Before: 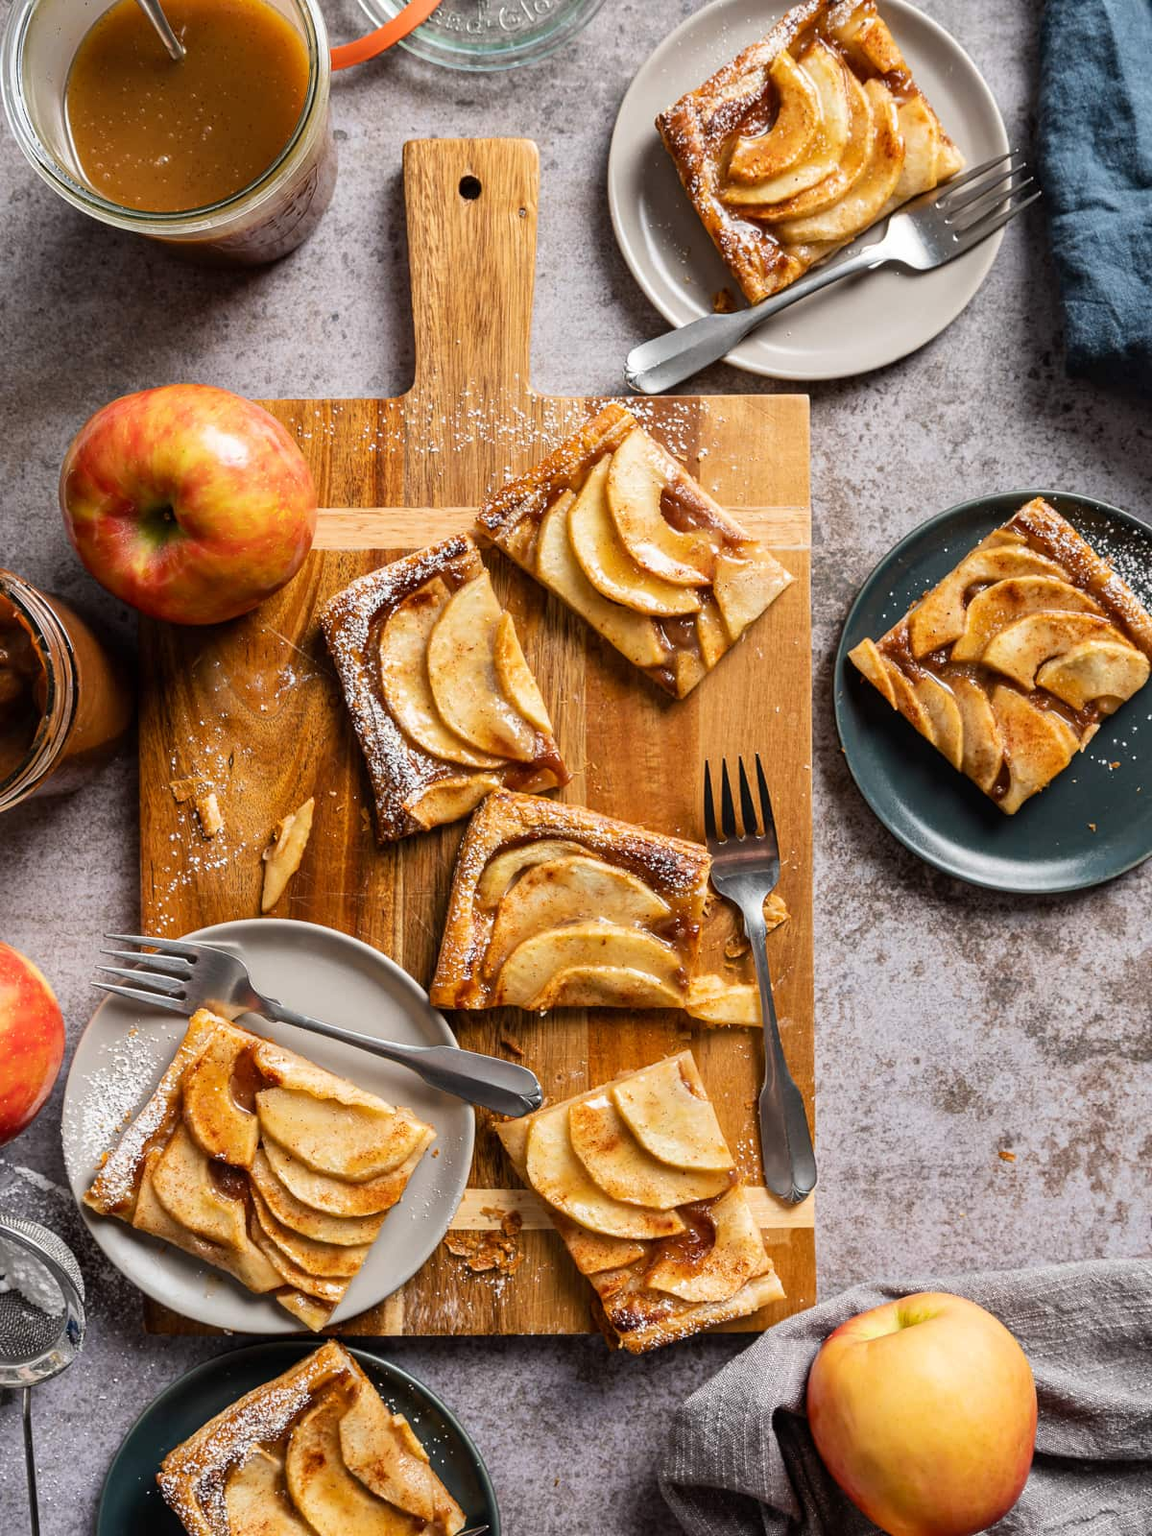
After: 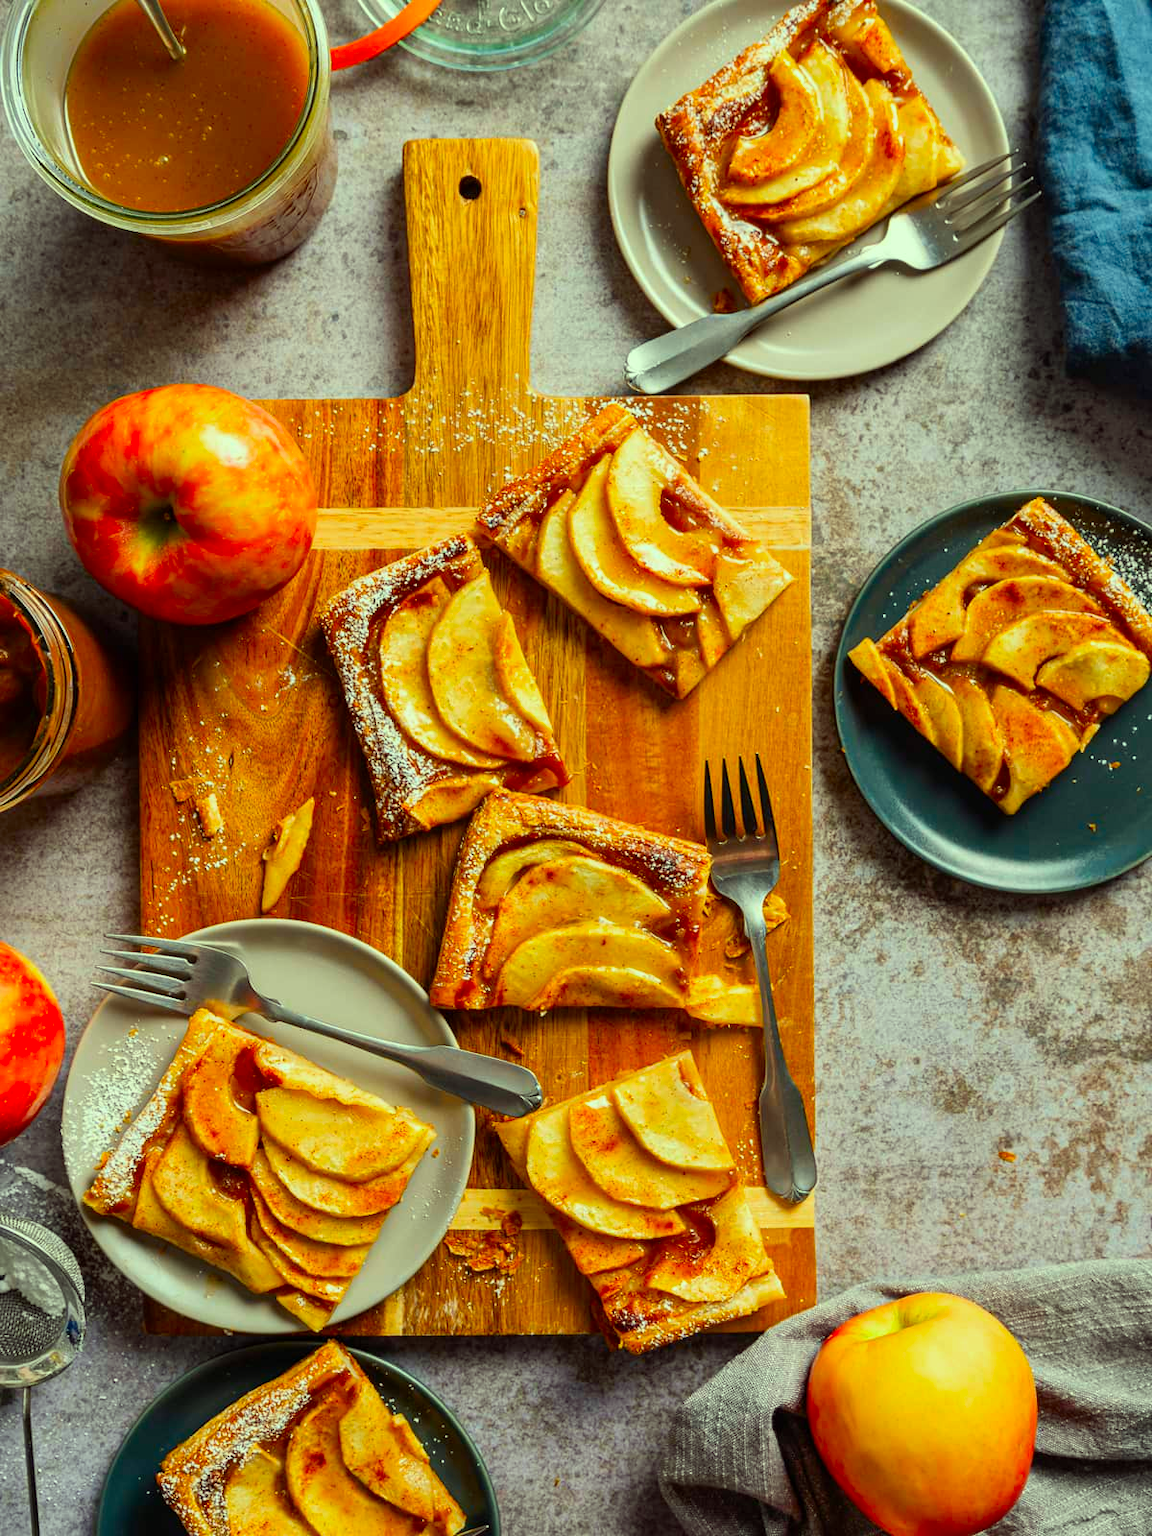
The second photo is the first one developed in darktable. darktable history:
color correction: highlights a* -10.77, highlights b* 9.92, saturation 1.71
exposure: exposure -0.06 EV, compensate highlight preservation false
